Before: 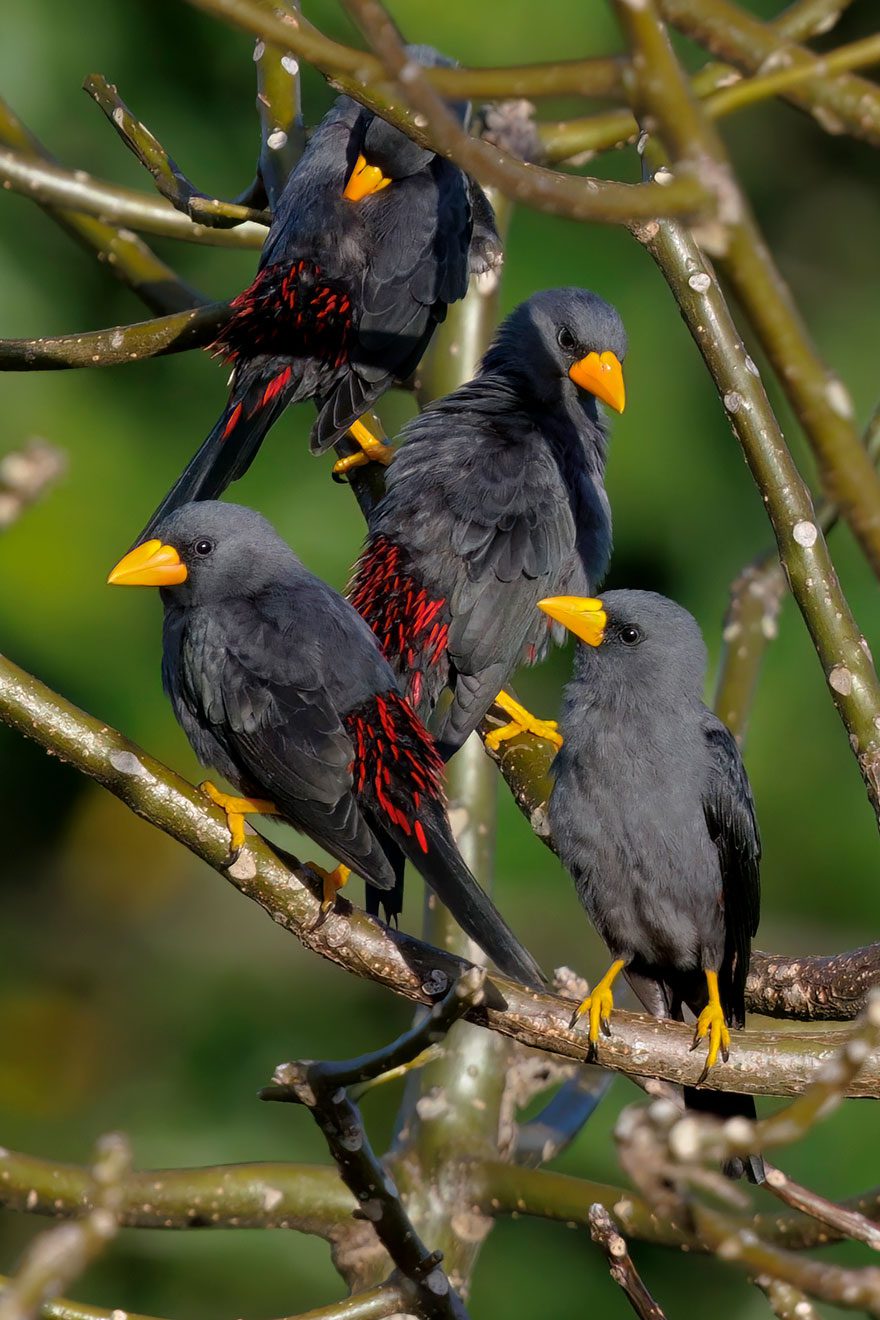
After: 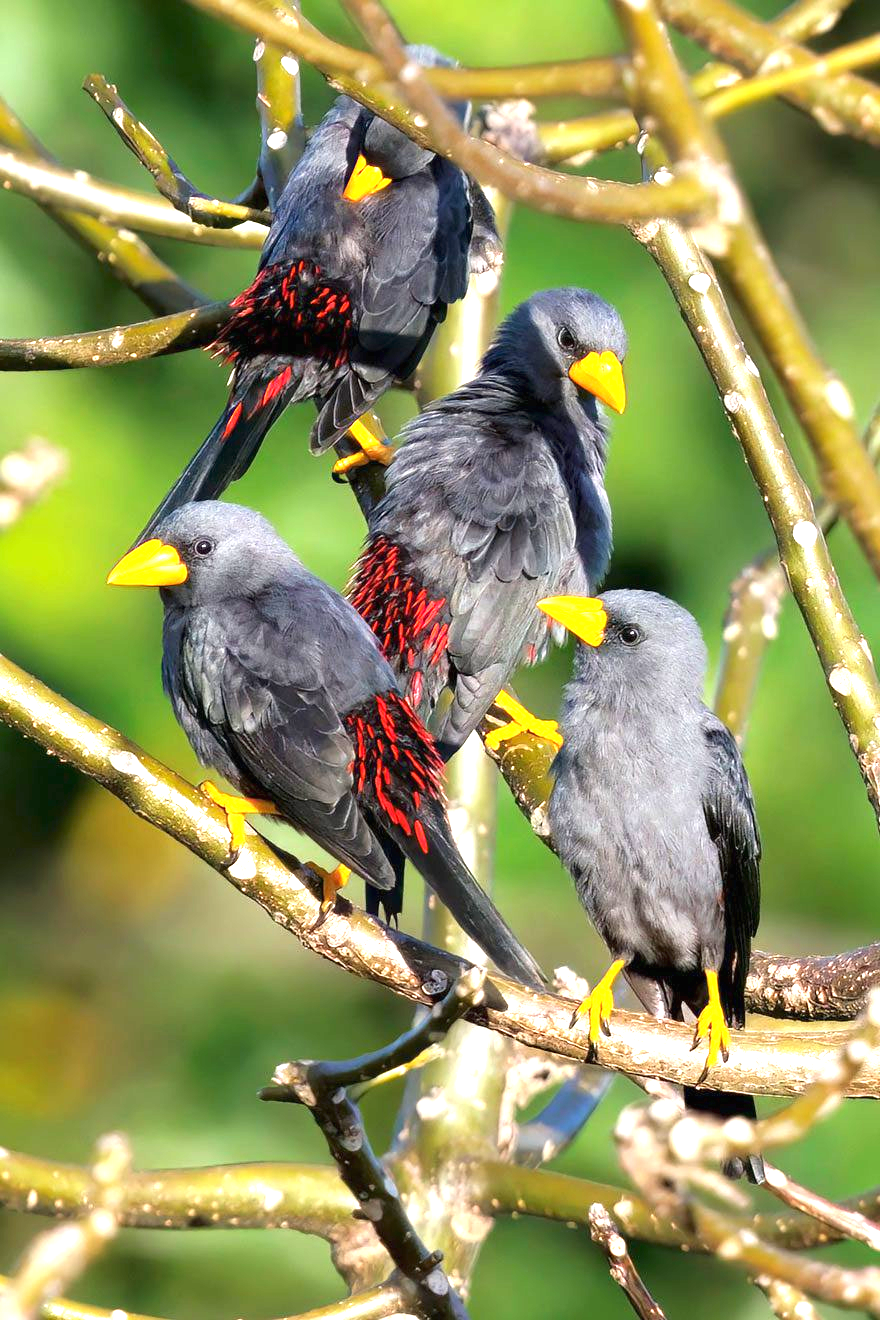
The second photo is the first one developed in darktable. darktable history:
exposure: black level correction 0, exposure 1.901 EV, compensate highlight preservation false
tone equalizer: mask exposure compensation -0.503 EV
